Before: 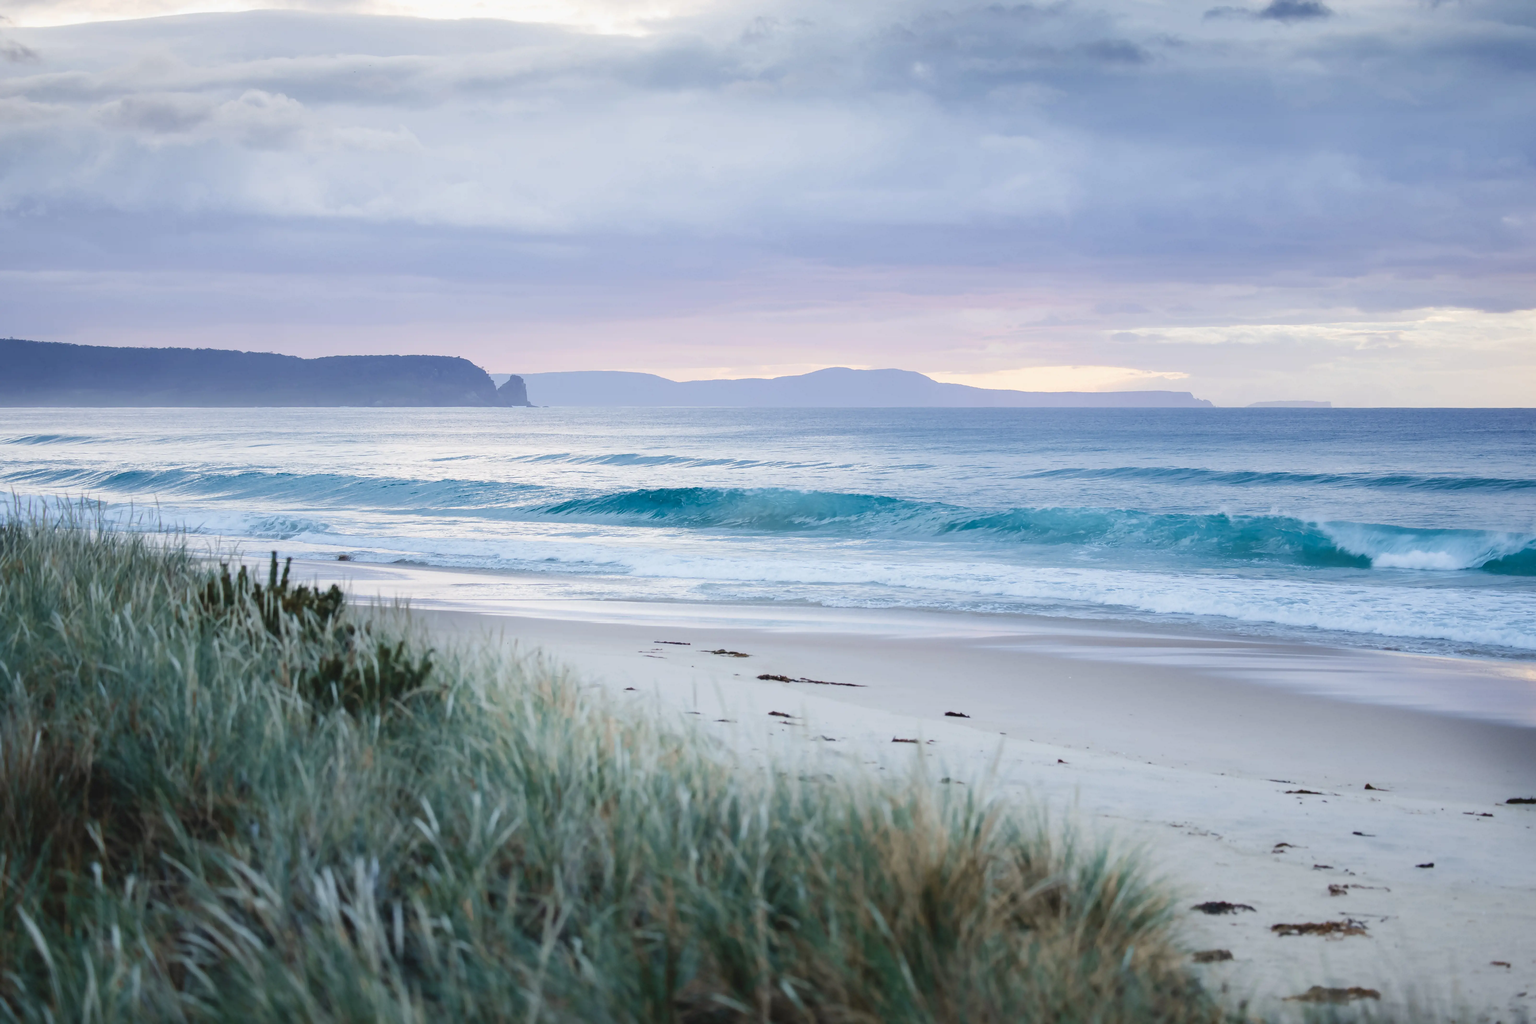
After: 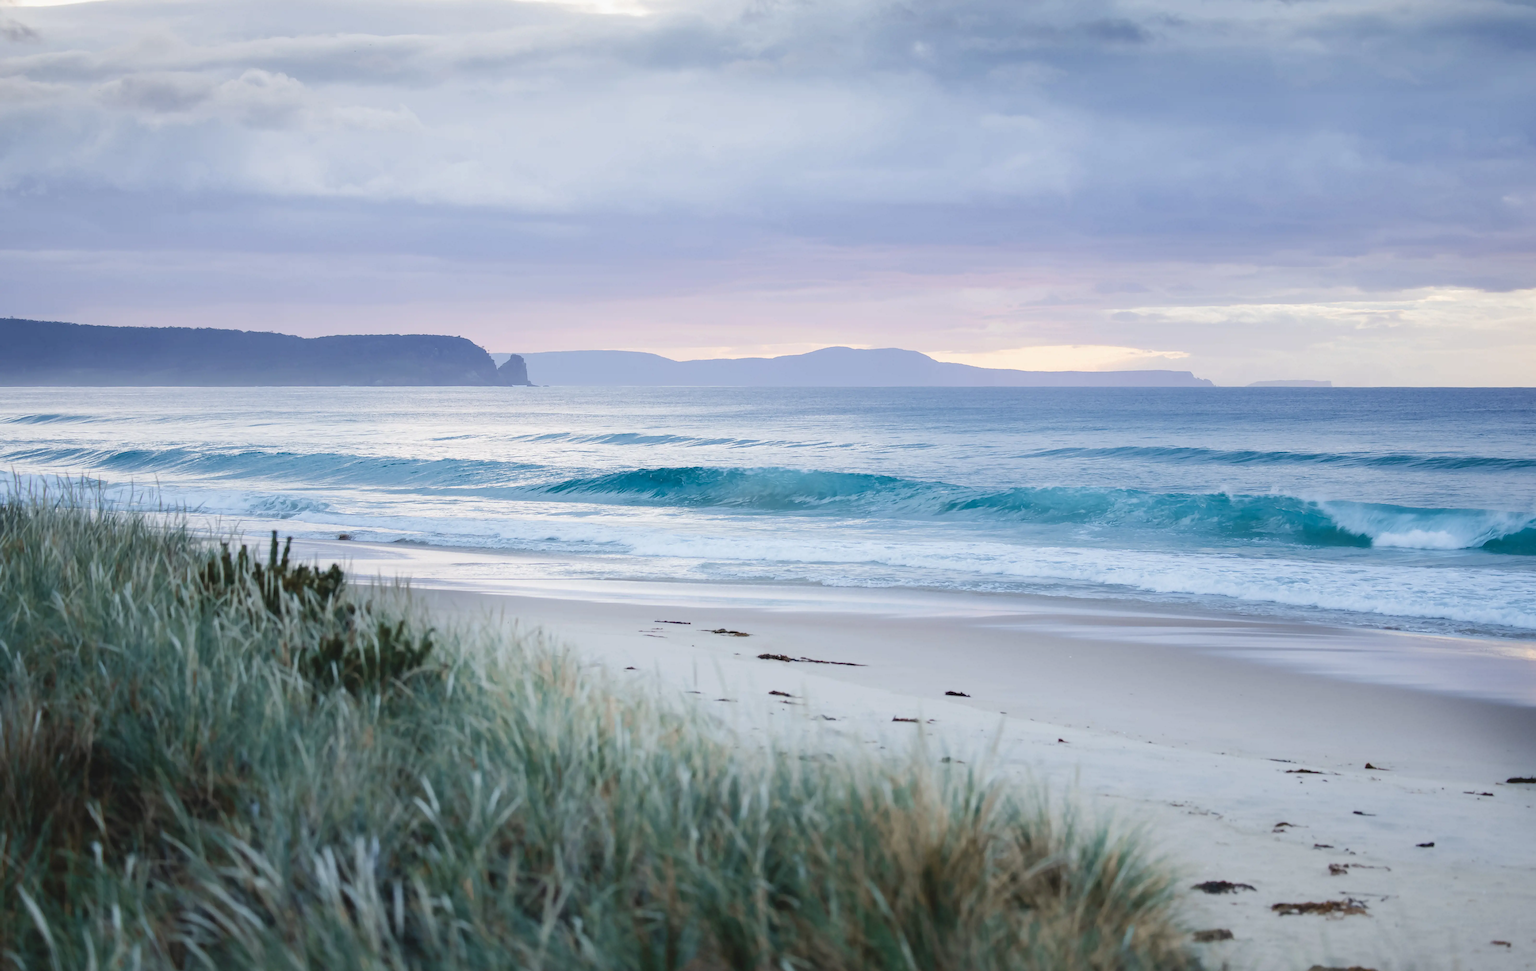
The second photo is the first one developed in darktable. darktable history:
crop and rotate: top 2.084%, bottom 3.066%
tone equalizer: edges refinement/feathering 500, mask exposure compensation -1.57 EV, preserve details no
